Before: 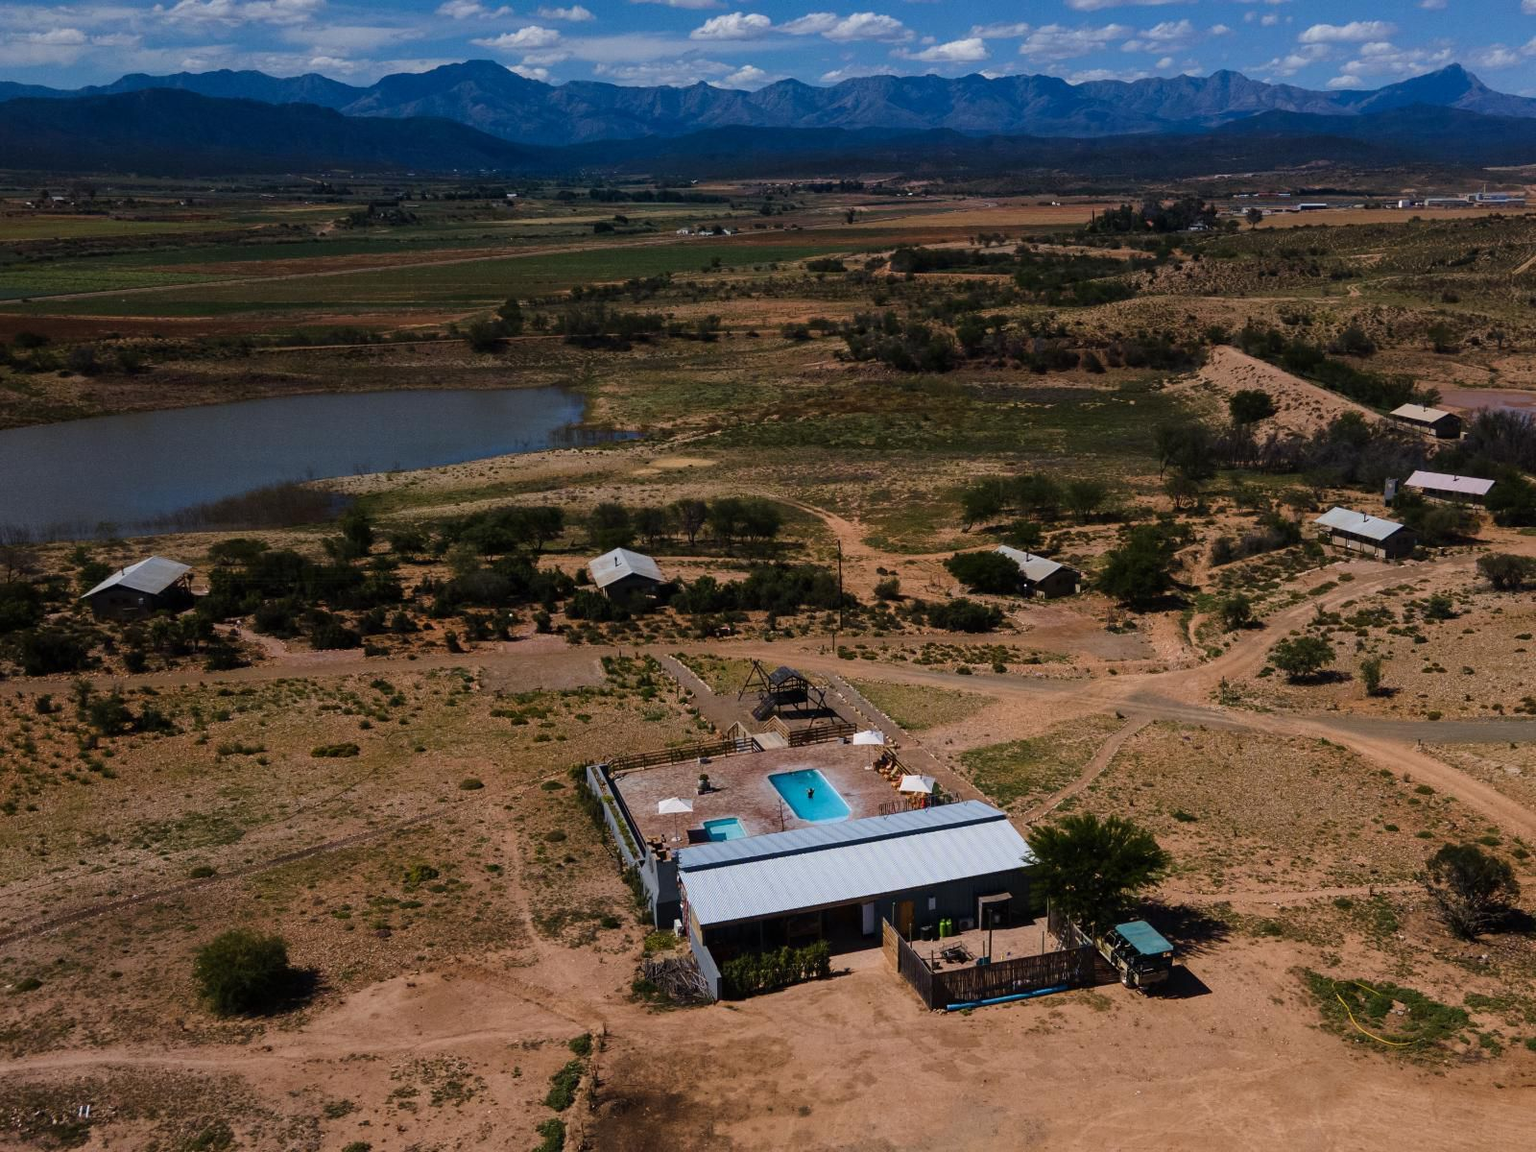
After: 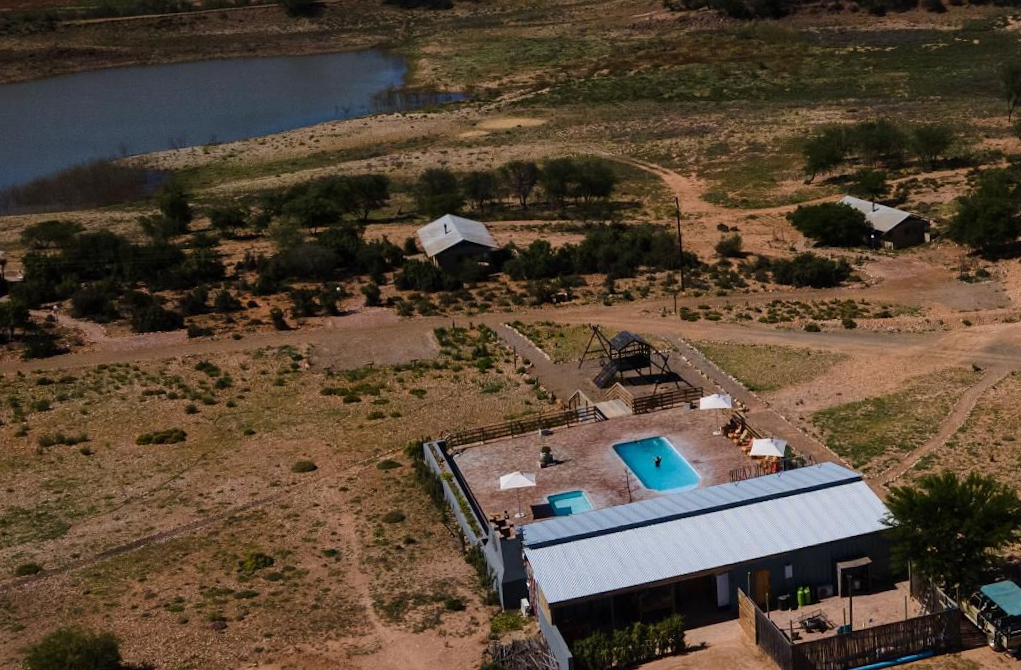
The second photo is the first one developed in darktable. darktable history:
rotate and perspective: rotation -2.29°, automatic cropping off
crop: left 13.312%, top 31.28%, right 24.627%, bottom 15.582%
